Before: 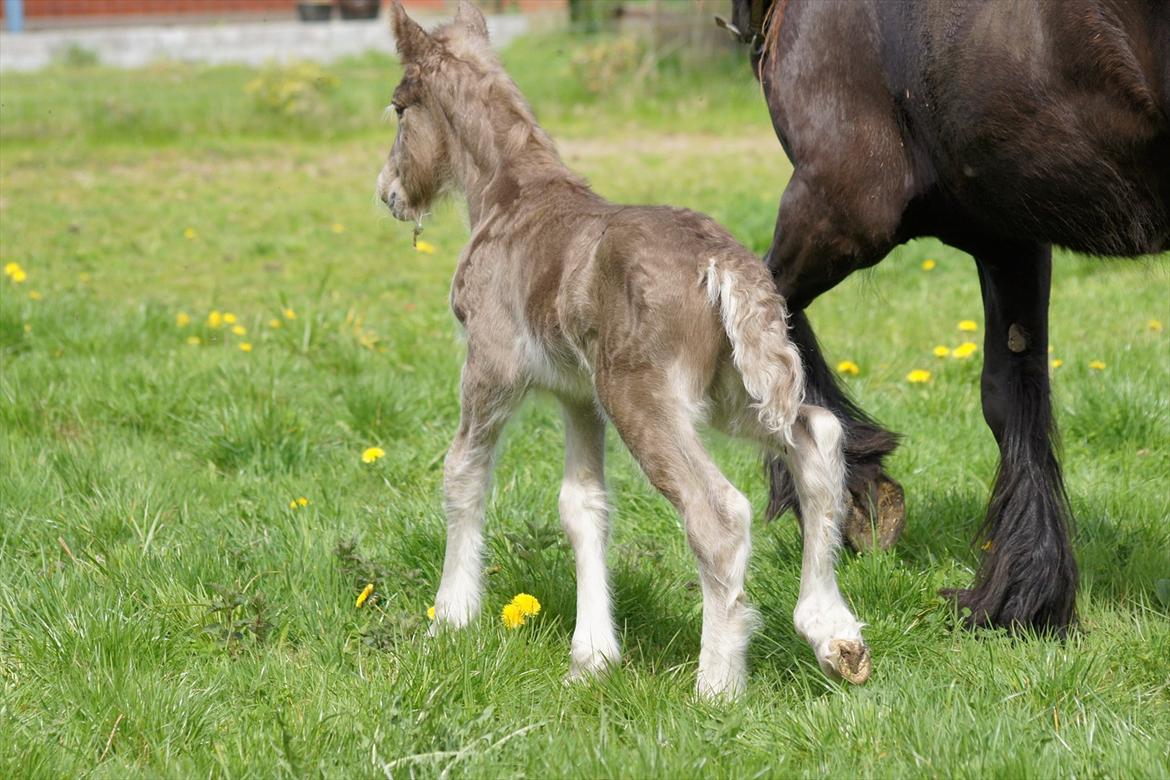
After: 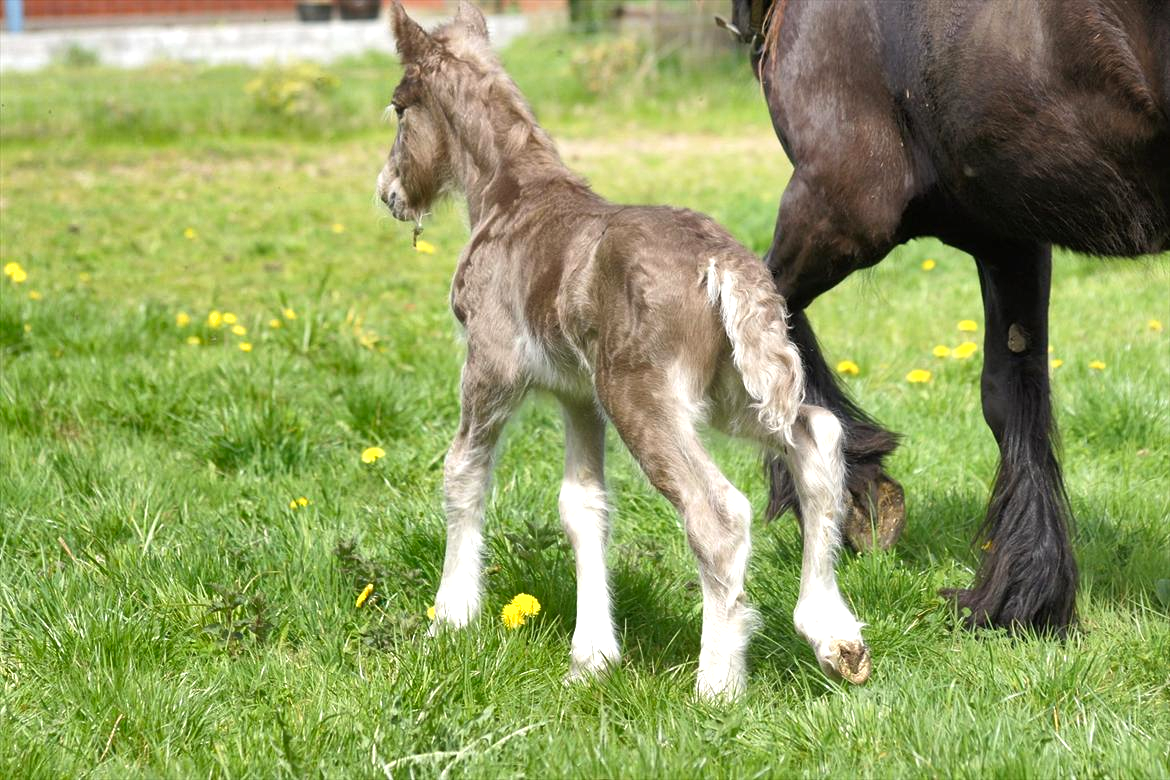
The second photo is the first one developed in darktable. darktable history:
exposure: black level correction 0, exposure 0.4 EV, compensate exposure bias true, compensate highlight preservation false
shadows and highlights: radius 171.16, shadows 27, white point adjustment 3.13, highlights -67.95, soften with gaussian
